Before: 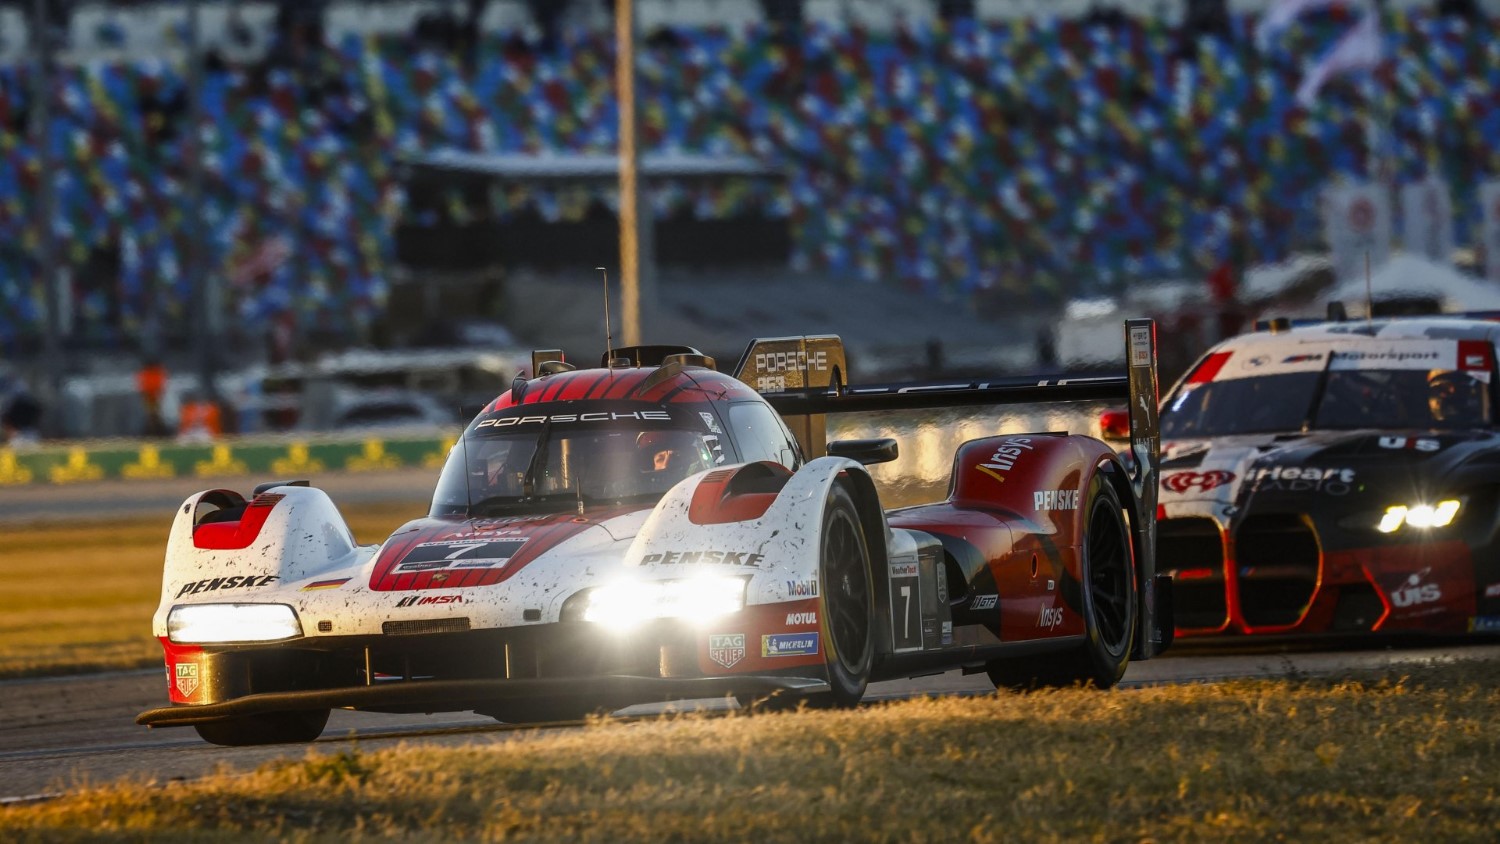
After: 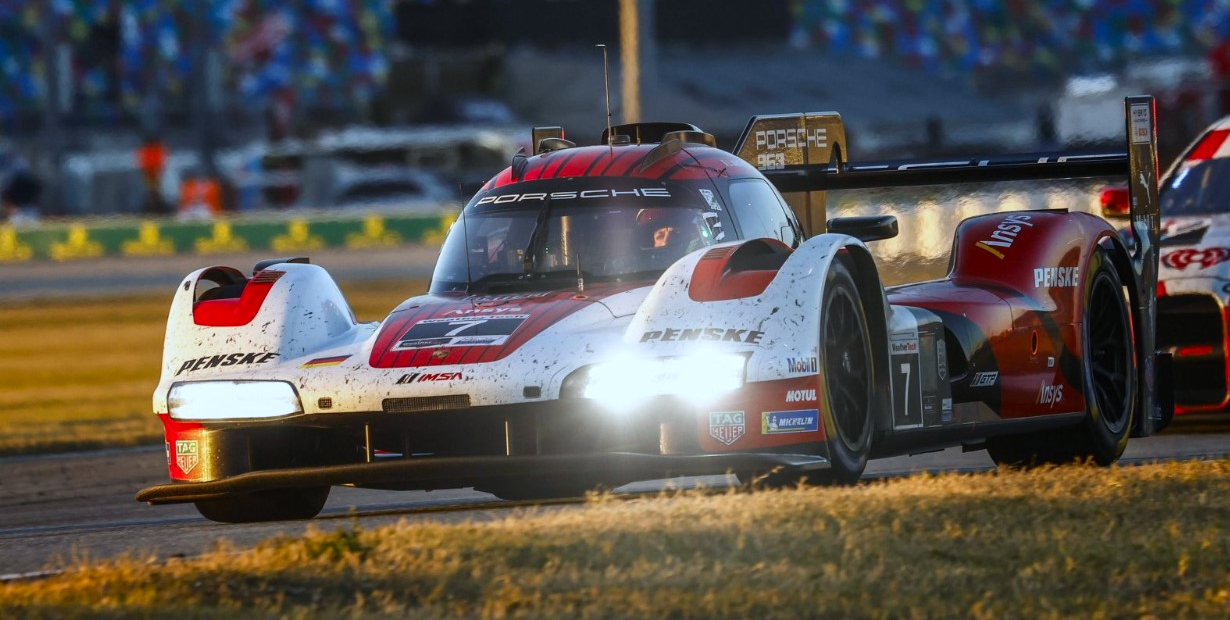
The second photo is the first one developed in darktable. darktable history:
color calibration: x 0.372, y 0.387, temperature 4286.87 K
crop: top 26.526%, right 17.972%
contrast brightness saturation: contrast 0.037, saturation 0.153
